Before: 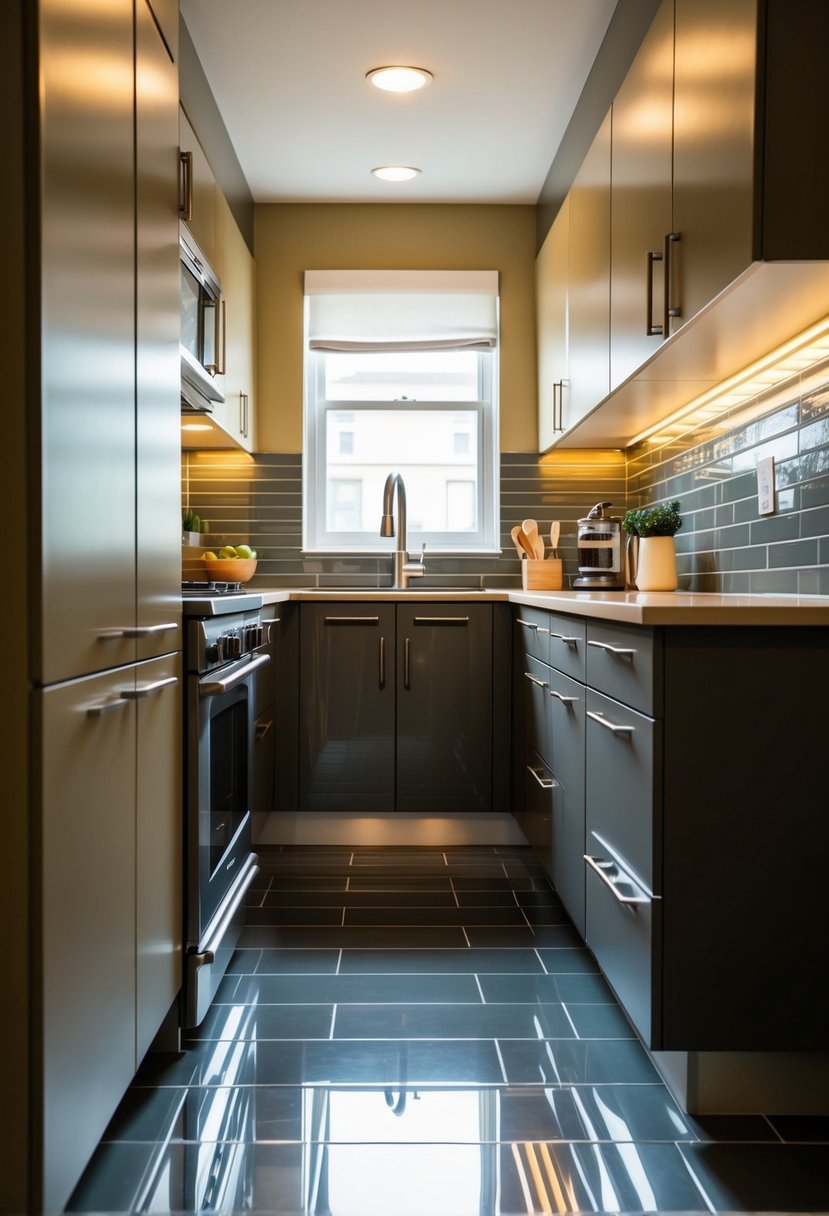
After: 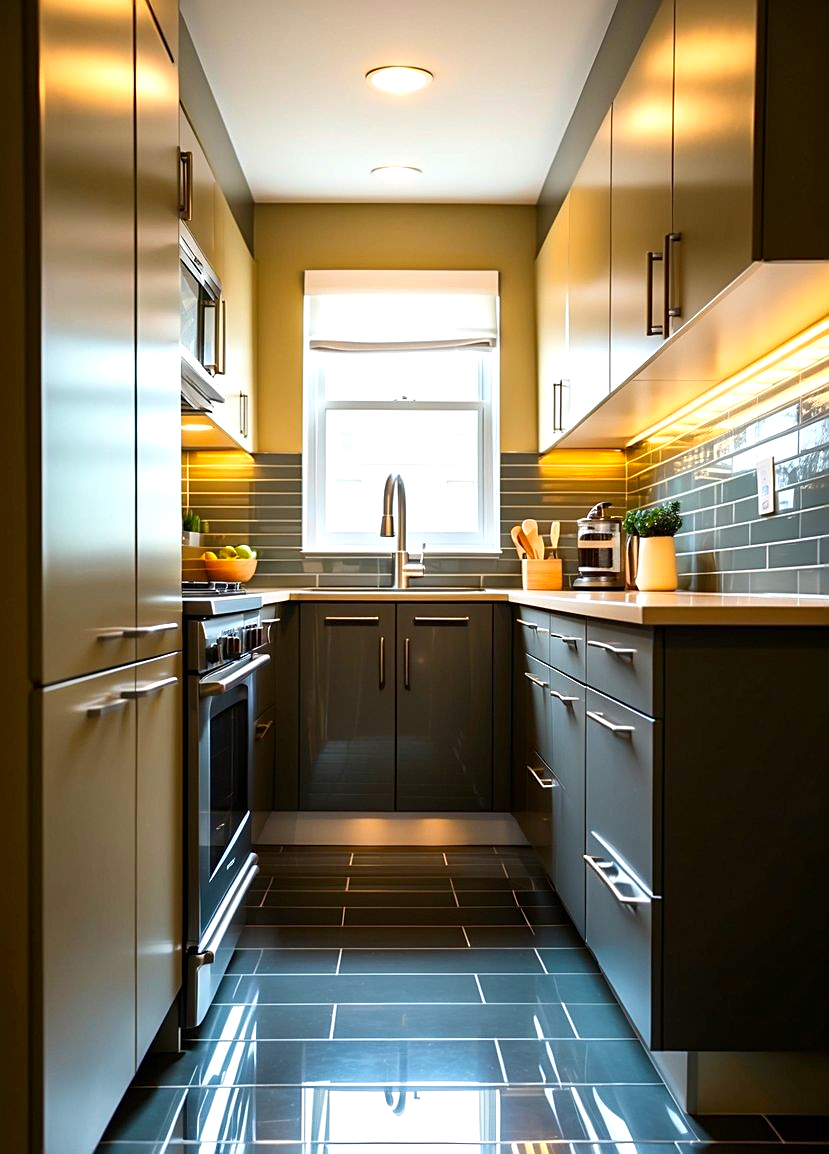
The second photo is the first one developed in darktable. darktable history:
crop and rotate: top 0.009%, bottom 5.041%
exposure: black level correction 0.001, exposure 0.5 EV, compensate exposure bias true, compensate highlight preservation false
sharpen: on, module defaults
contrast brightness saturation: contrast 0.087, saturation 0.266
